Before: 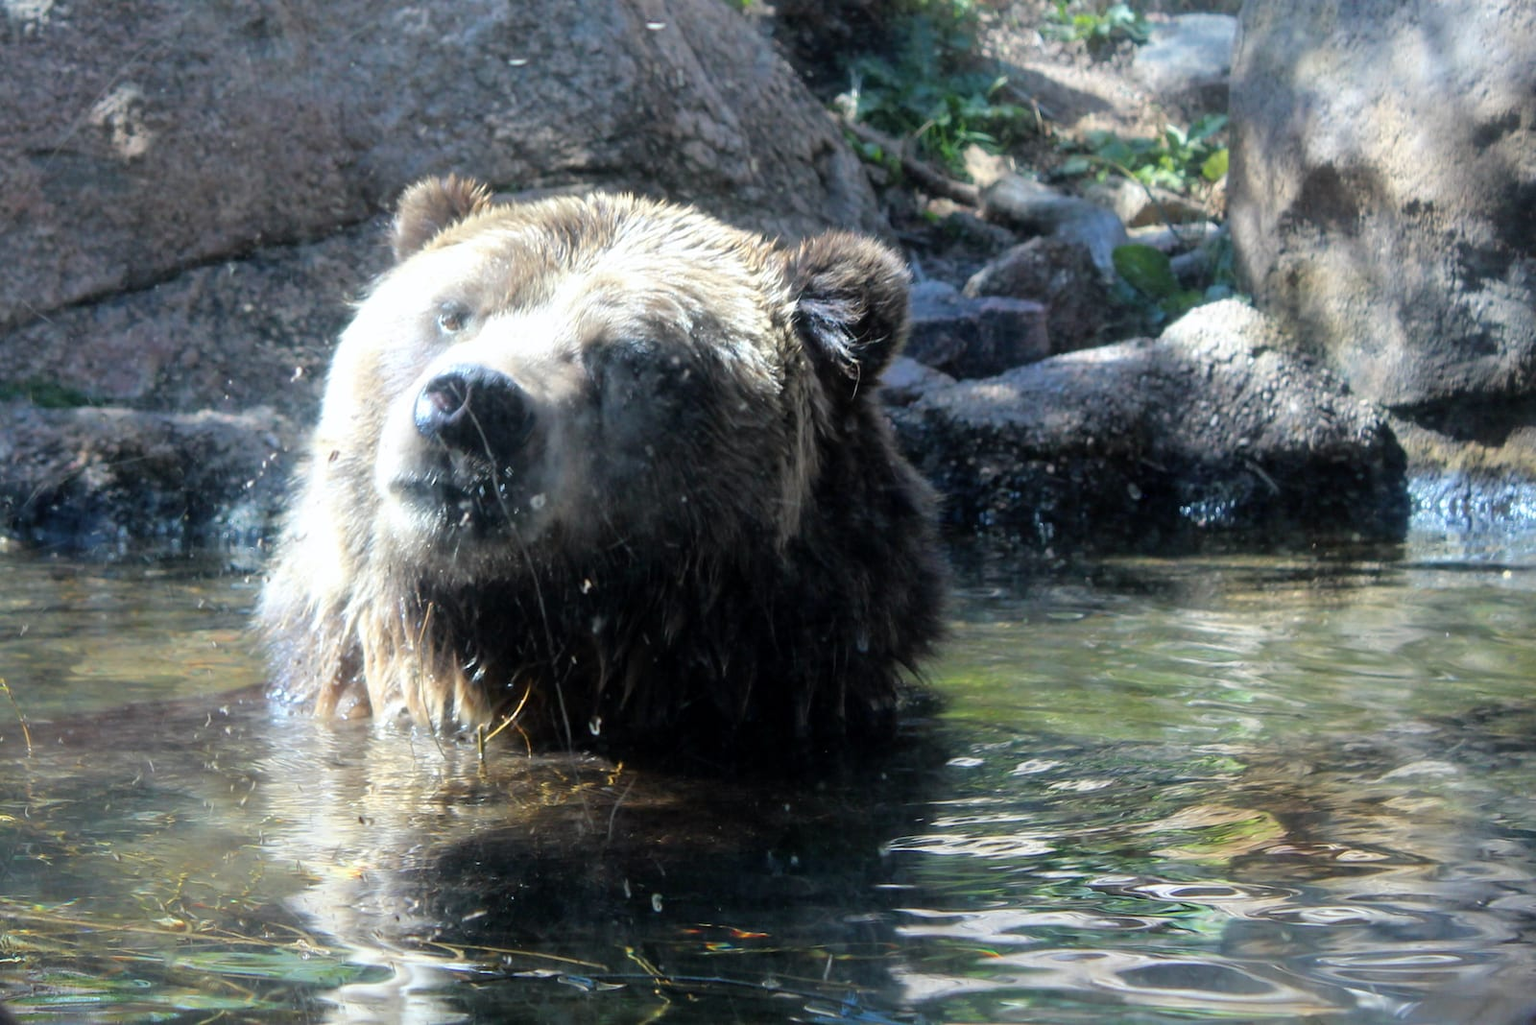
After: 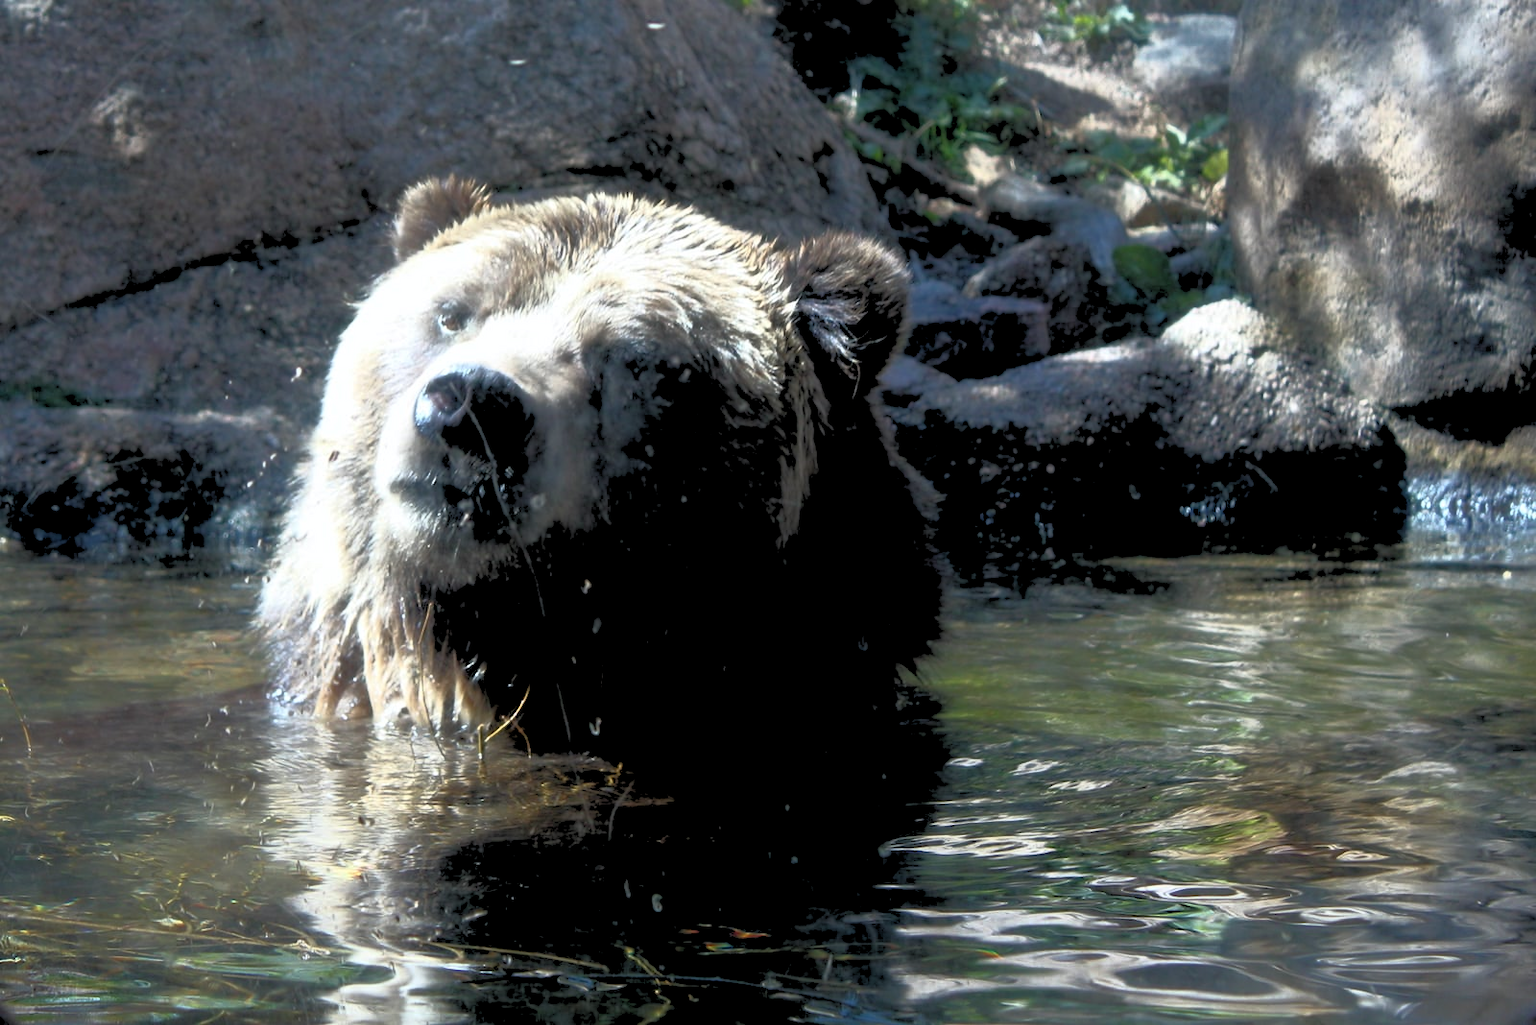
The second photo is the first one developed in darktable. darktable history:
exposure: compensate highlight preservation false
rgb levels: levels [[0.027, 0.429, 0.996], [0, 0.5, 1], [0, 0.5, 1]]
base curve: curves: ch0 [(0, 0) (0.564, 0.291) (0.802, 0.731) (1, 1)]
